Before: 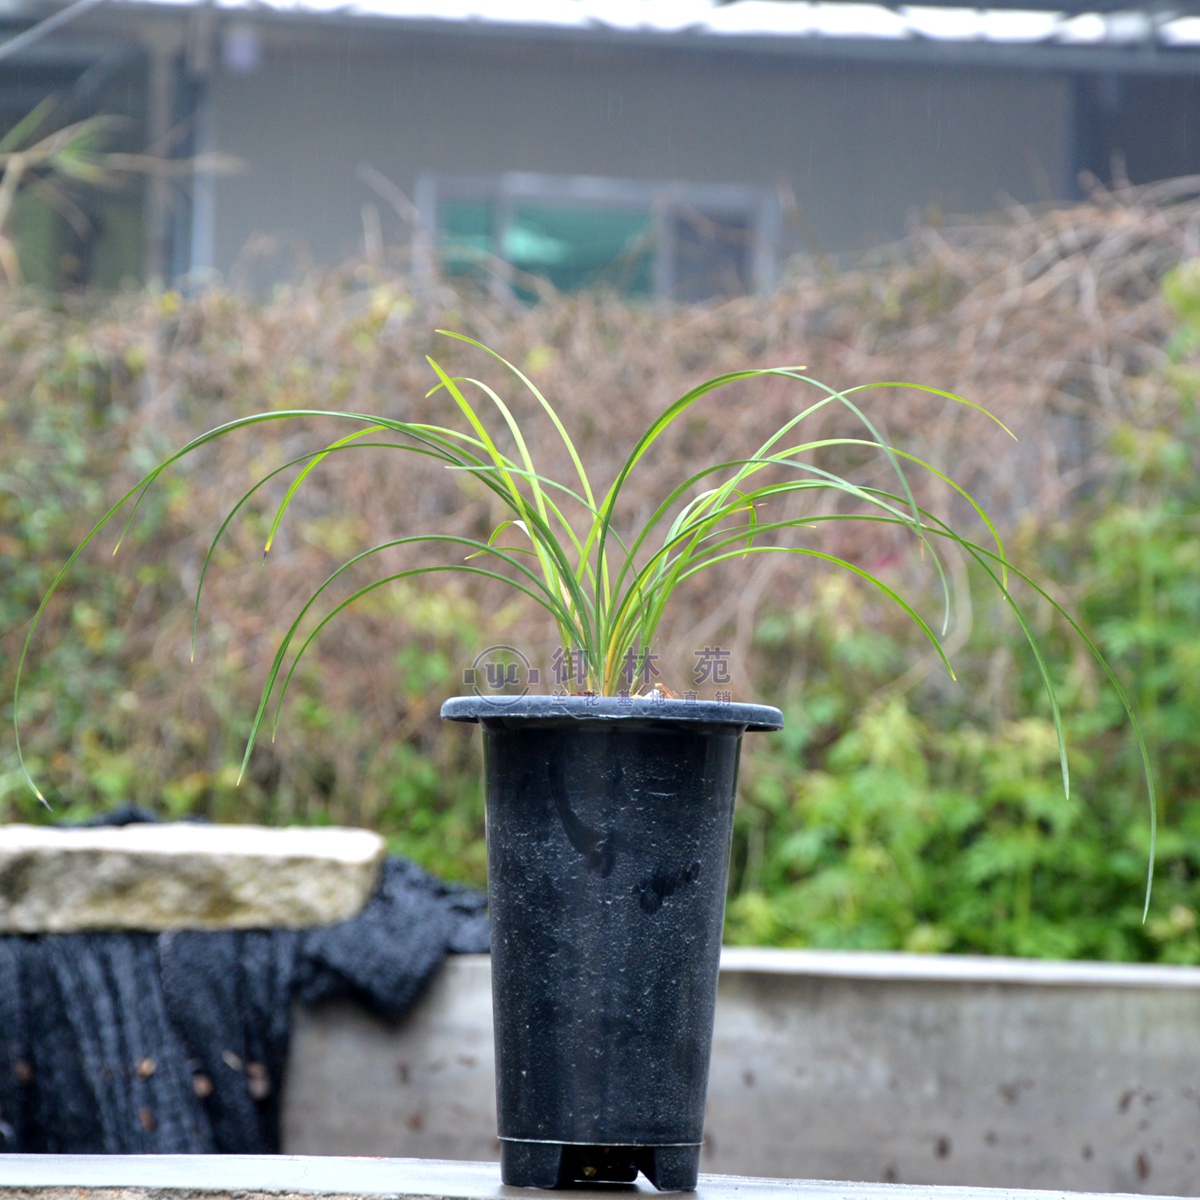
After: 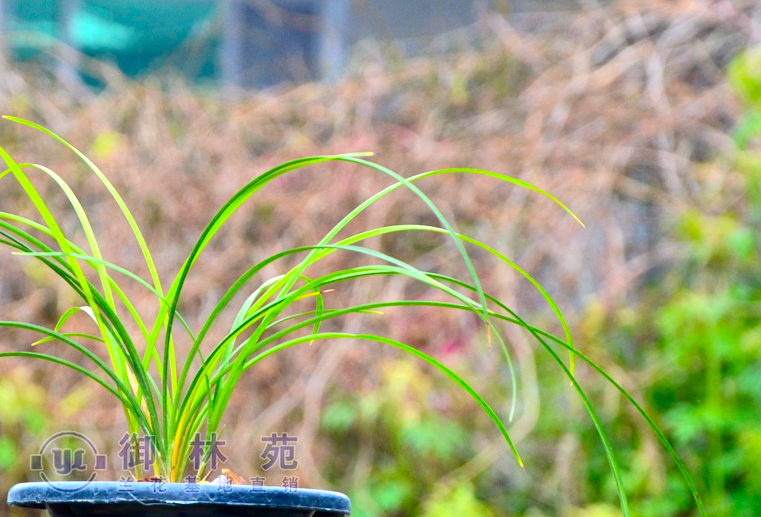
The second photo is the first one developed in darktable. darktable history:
crop: left 36.136%, top 17.896%, right 0.447%, bottom 39.002%
contrast brightness saturation: contrast 0.265, brightness 0.022, saturation 0.866
